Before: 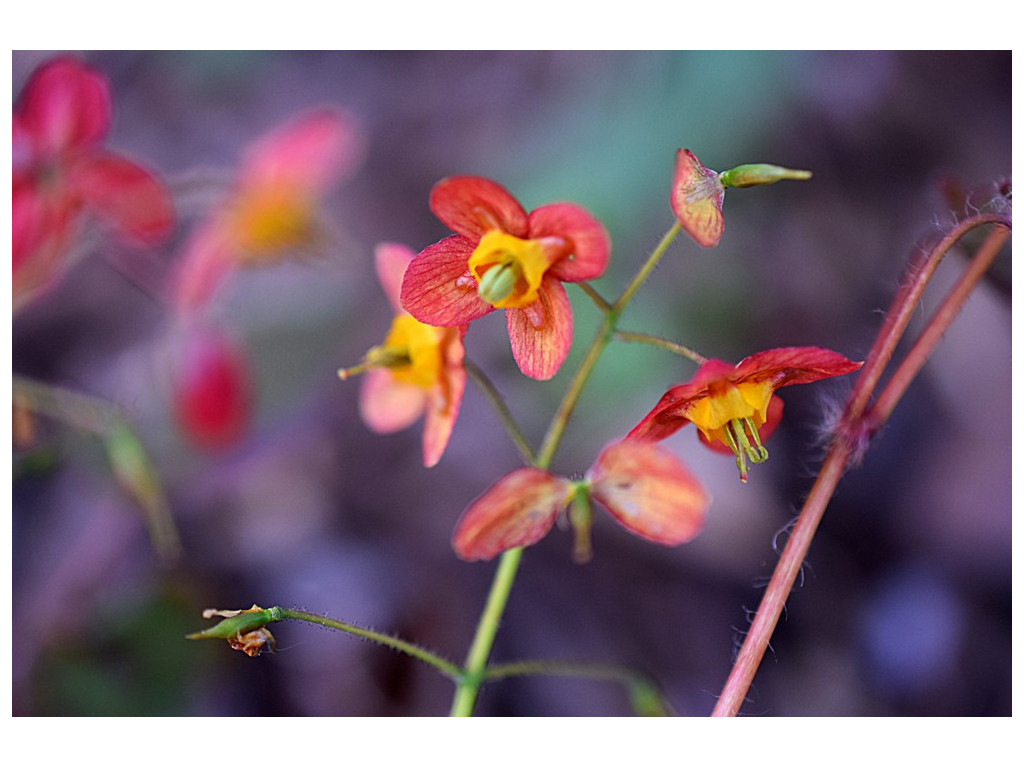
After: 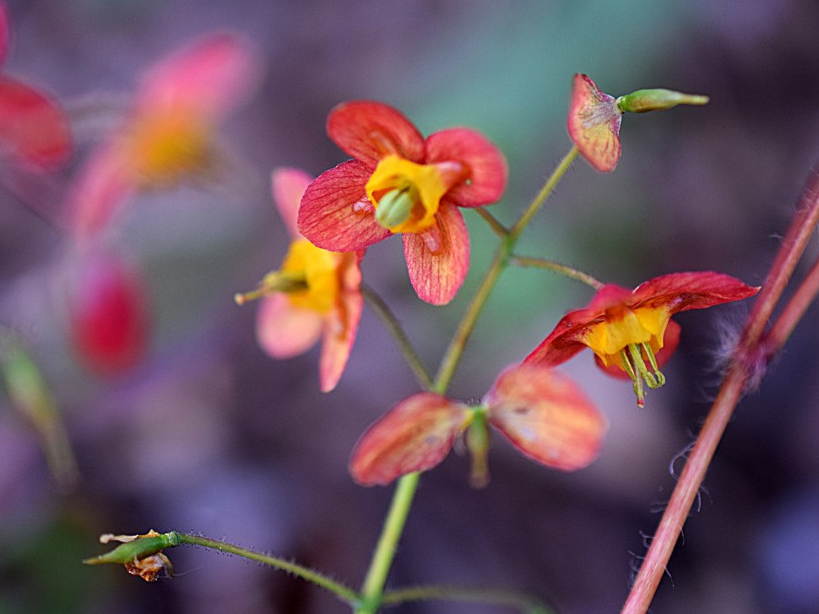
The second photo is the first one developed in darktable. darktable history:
crop and rotate: left 10.067%, top 9.881%, right 9.888%, bottom 10.155%
